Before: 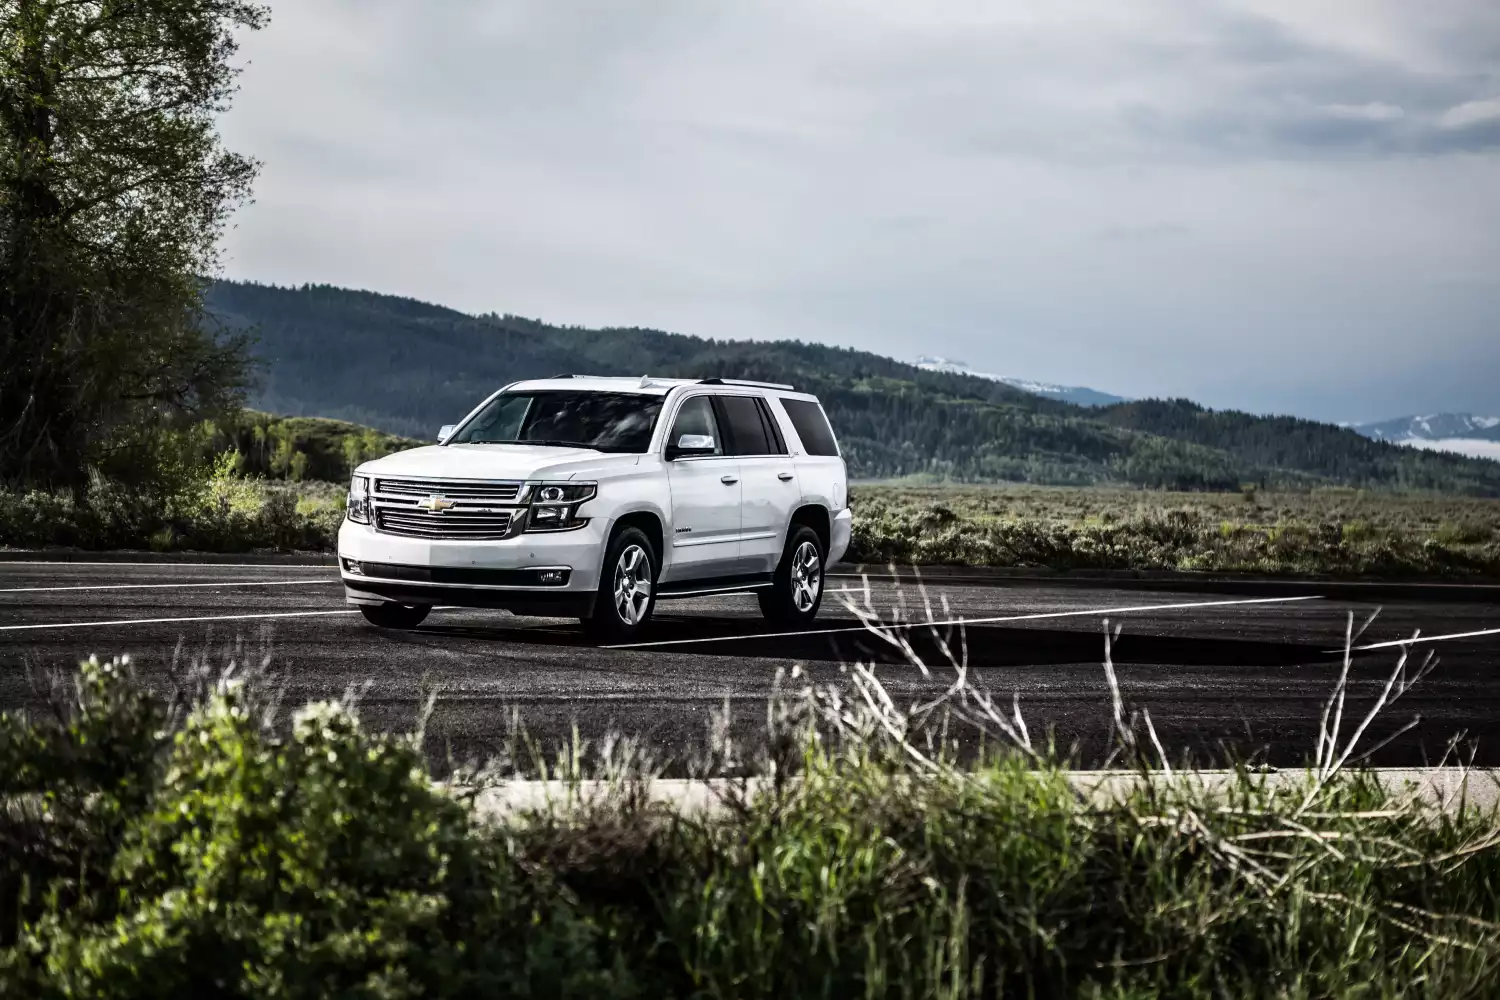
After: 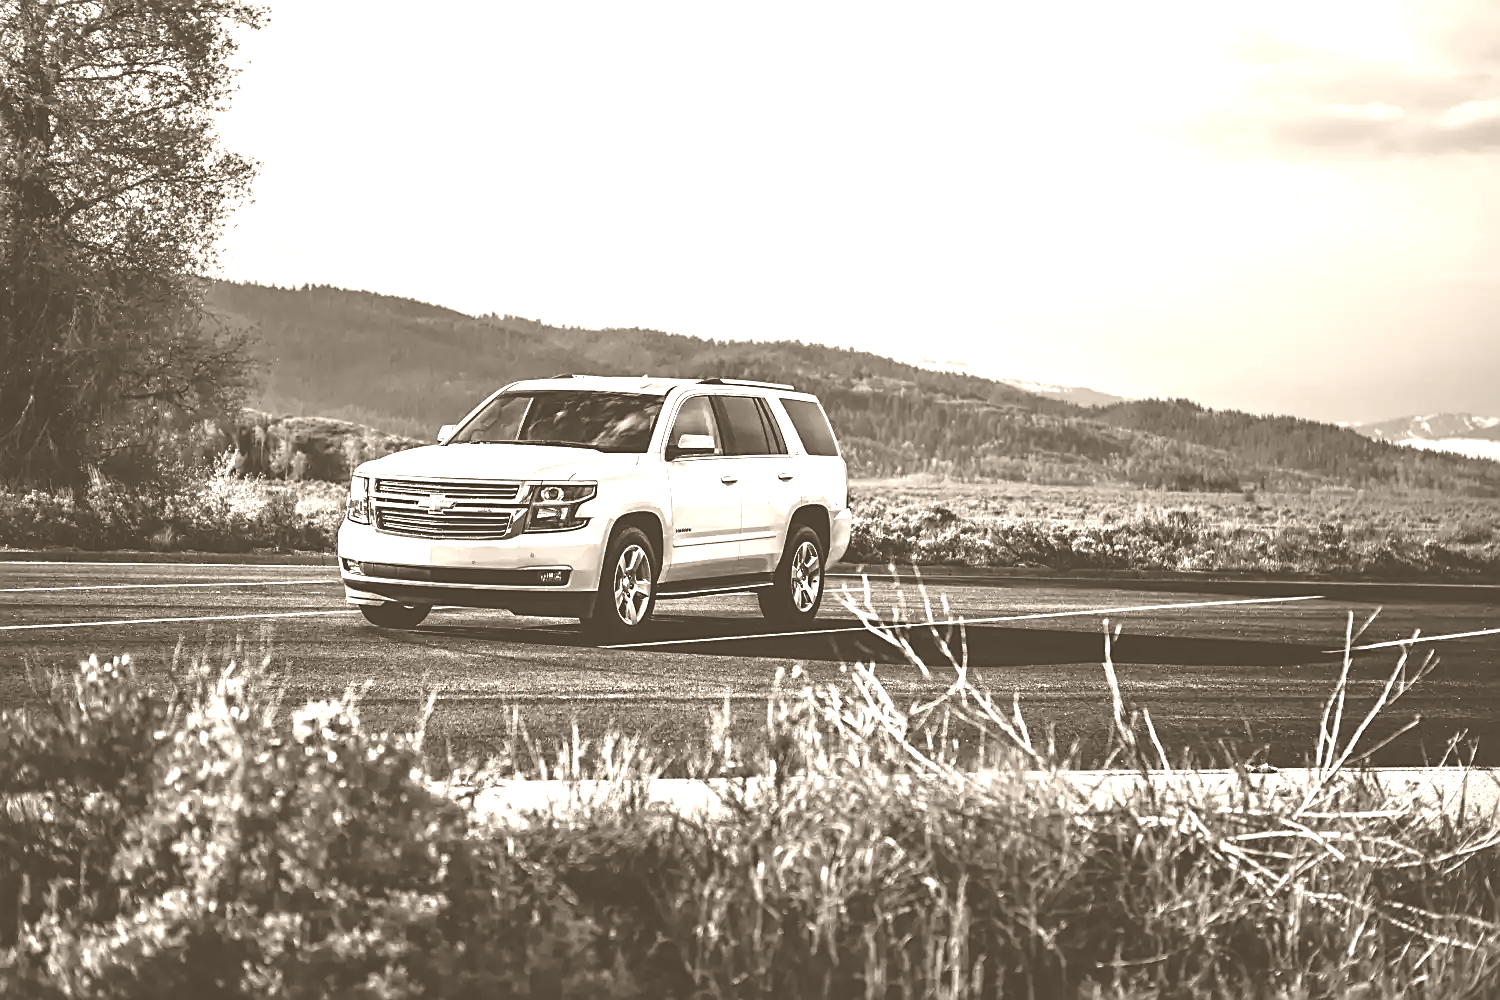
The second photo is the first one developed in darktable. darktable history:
color correction: highlights a* -14.62, highlights b* -16.22, shadows a* 10.12, shadows b* 29.4
colorize: hue 34.49°, saturation 35.33%, source mix 100%, version 1
sharpen: on, module defaults
